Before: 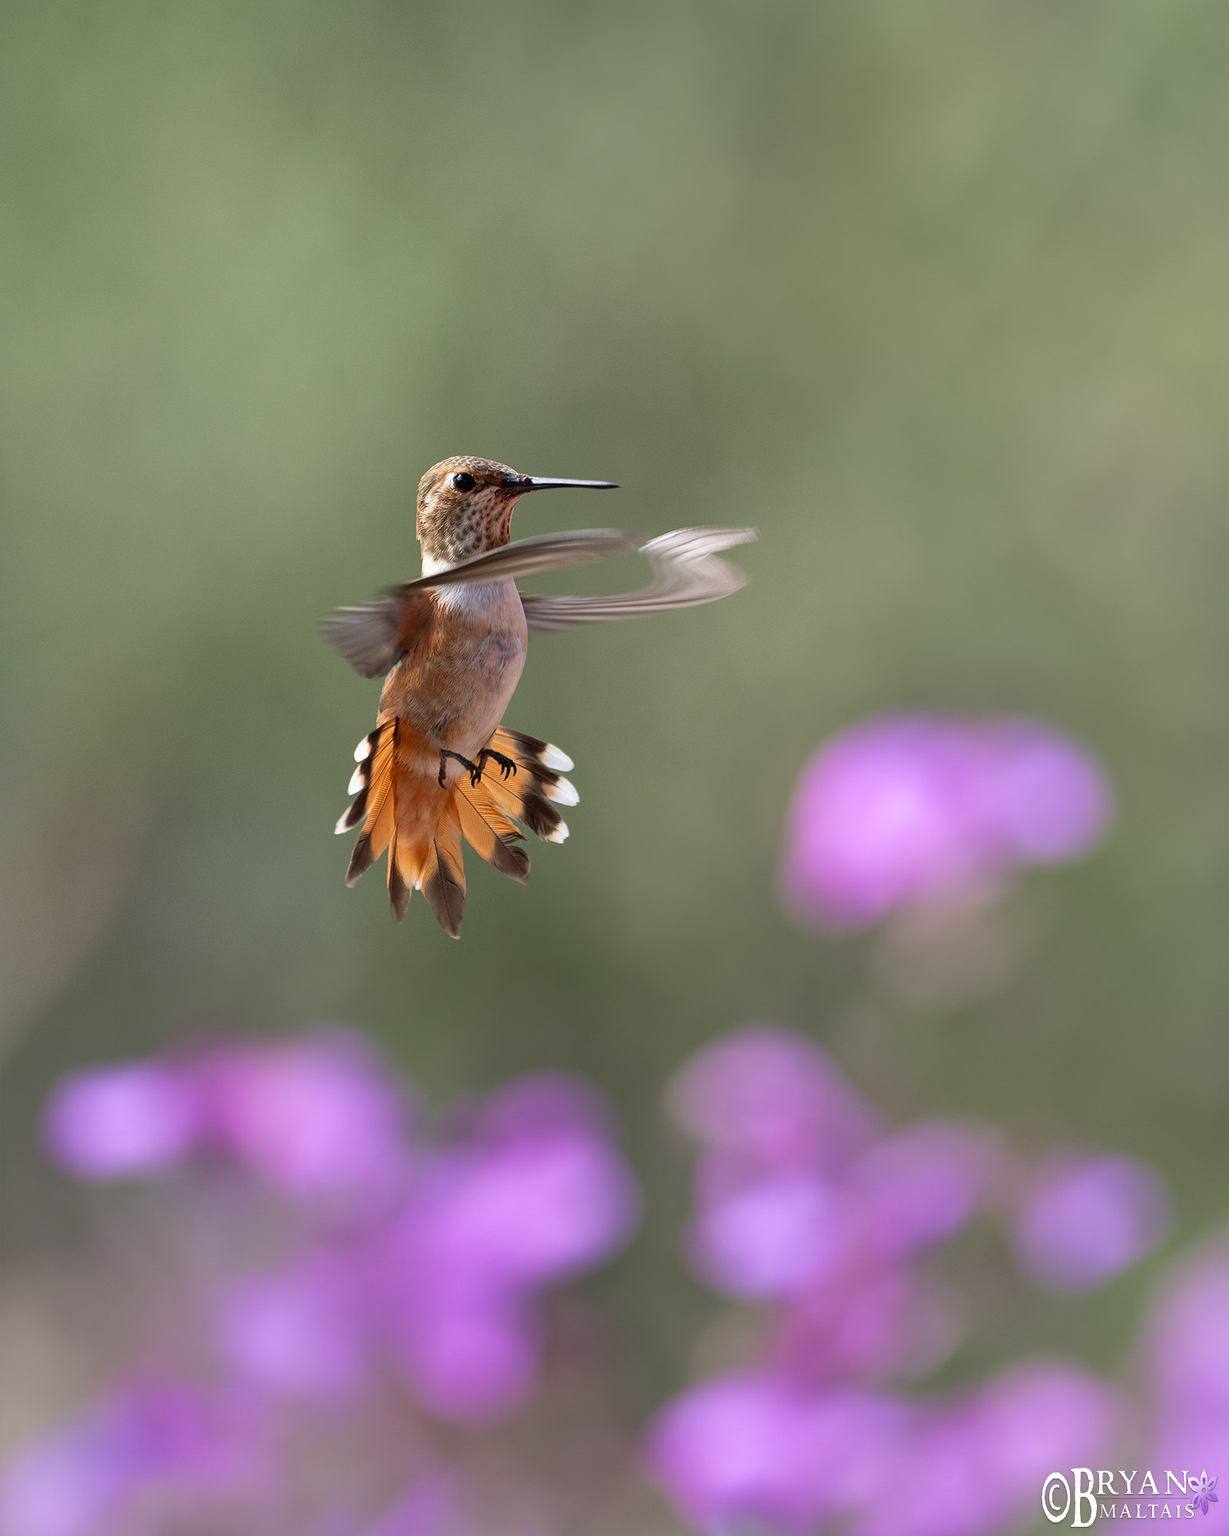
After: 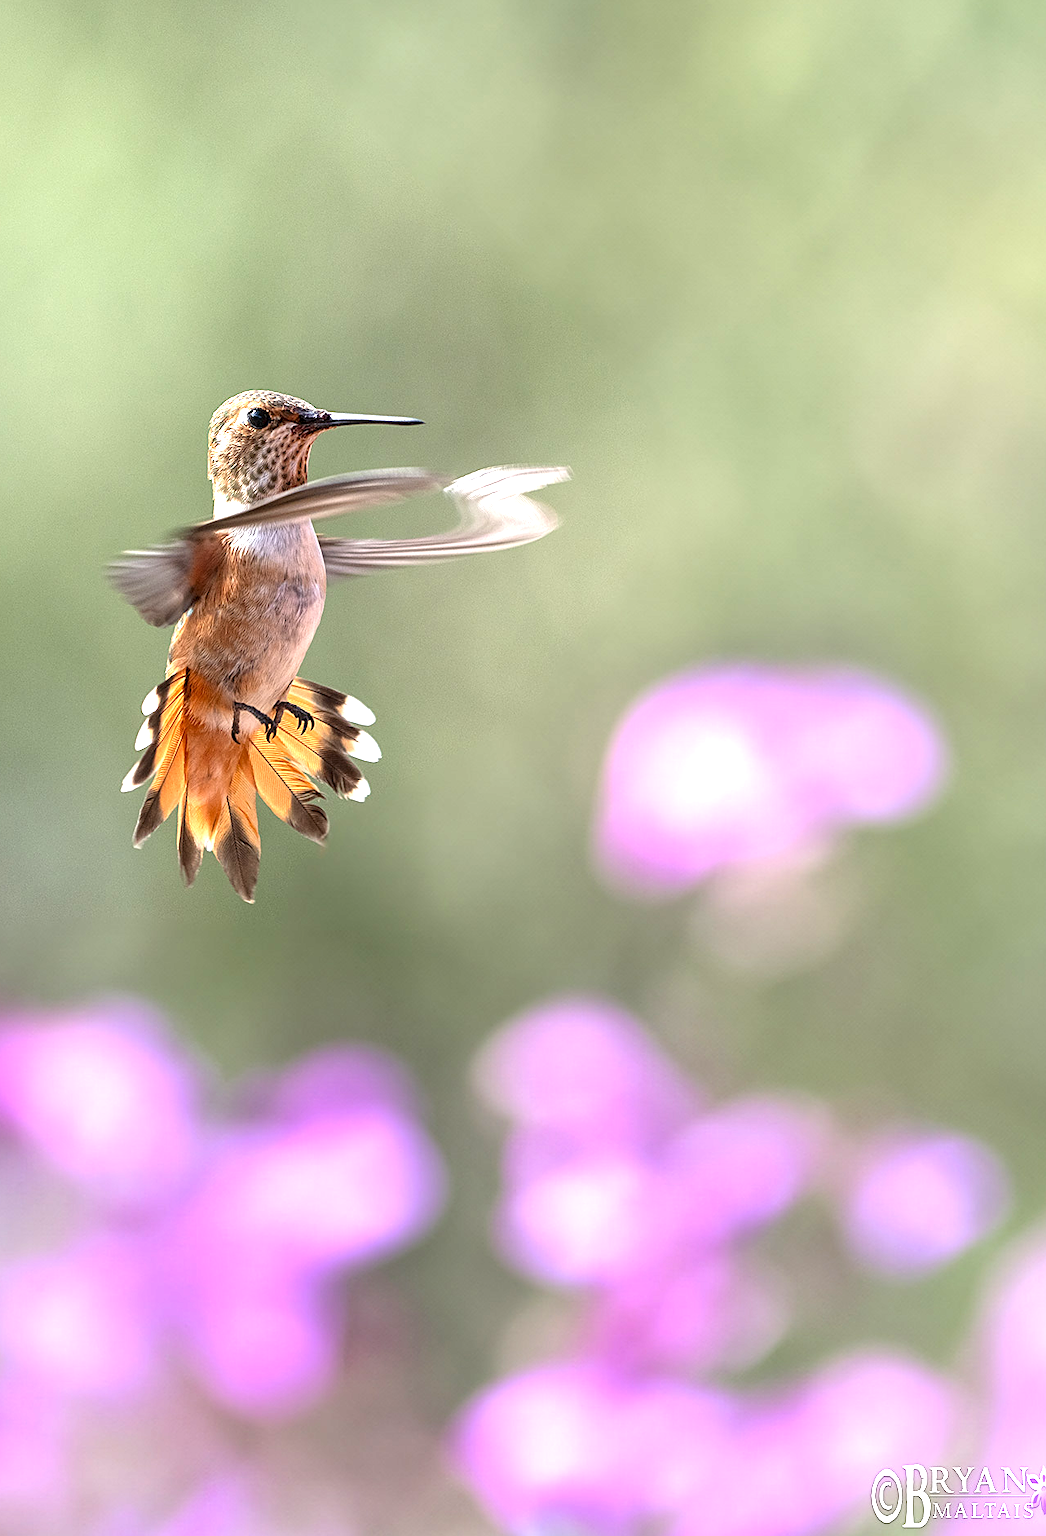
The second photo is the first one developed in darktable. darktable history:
exposure: black level correction 0, exposure 1.2 EV, compensate exposure bias true, compensate highlight preservation false
local contrast: detail 130%
crop and rotate: left 17.959%, top 5.771%, right 1.742%
sharpen: on, module defaults
